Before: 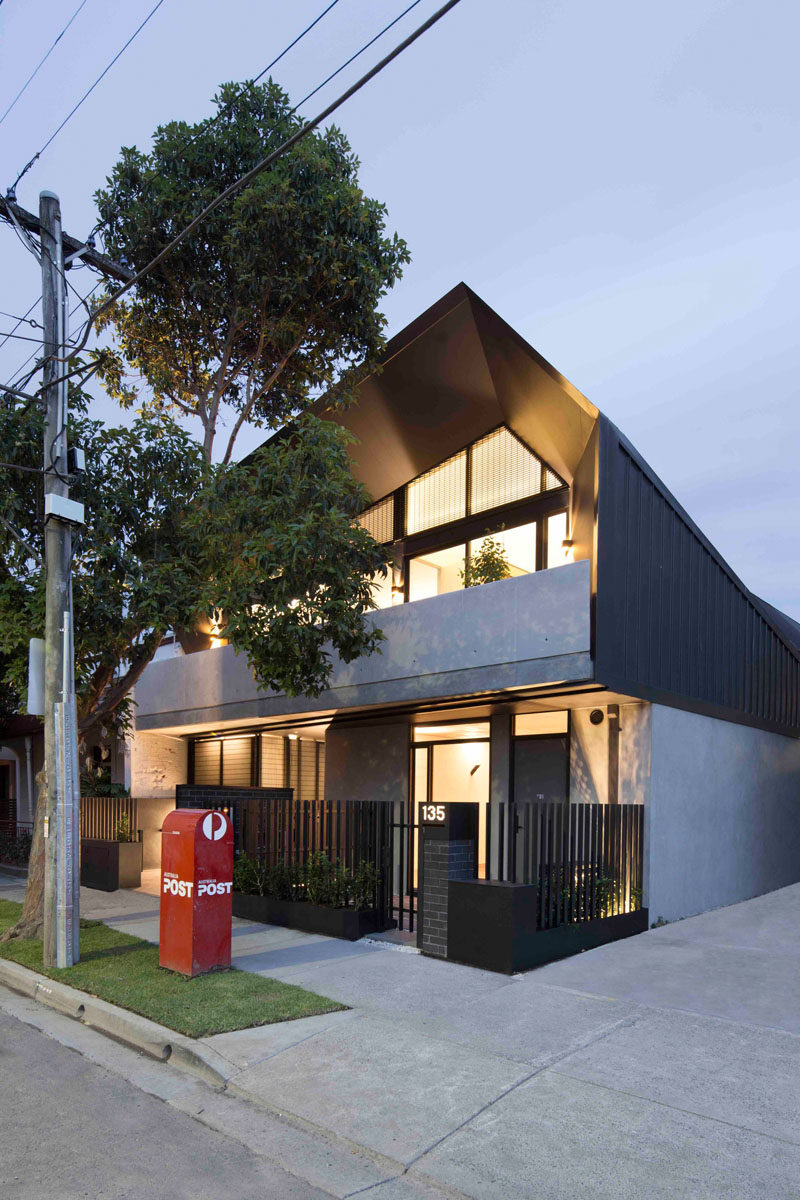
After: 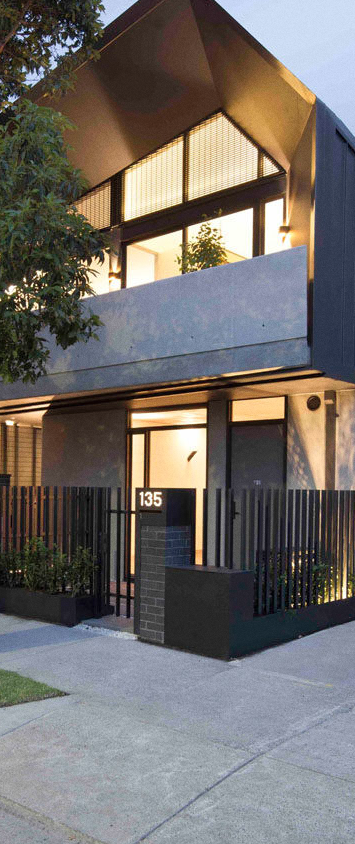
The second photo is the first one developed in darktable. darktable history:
shadows and highlights: shadows 43.06, highlights 6.94
crop: left 35.432%, top 26.233%, right 20.145%, bottom 3.432%
grain: coarseness 0.09 ISO, strength 16.61%
